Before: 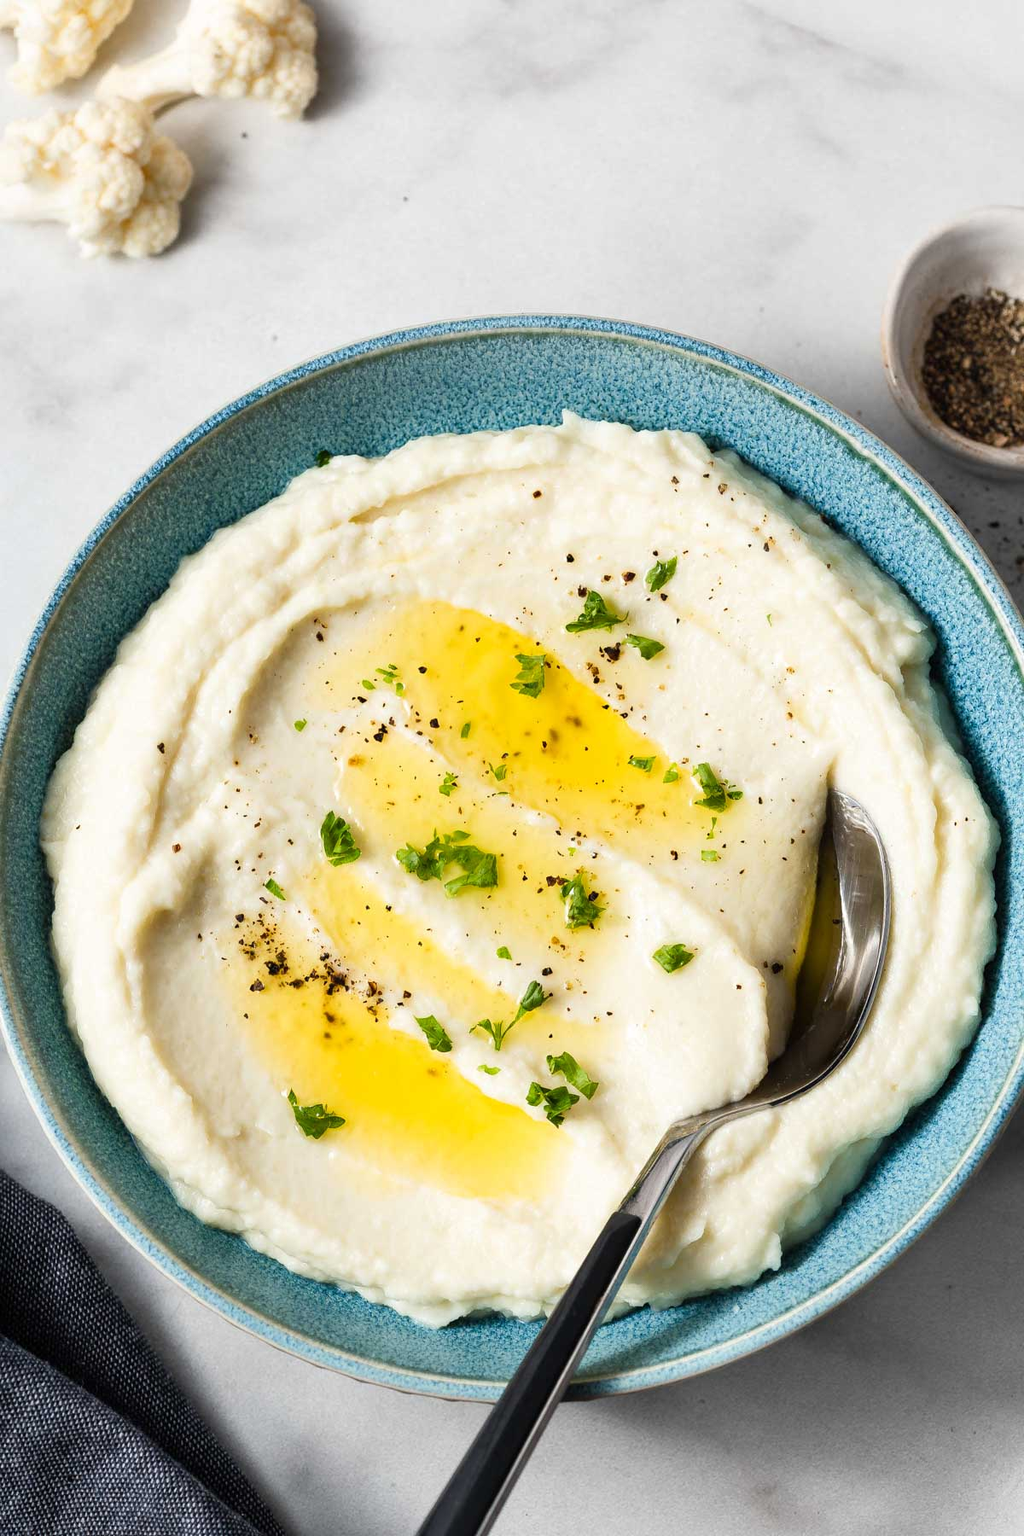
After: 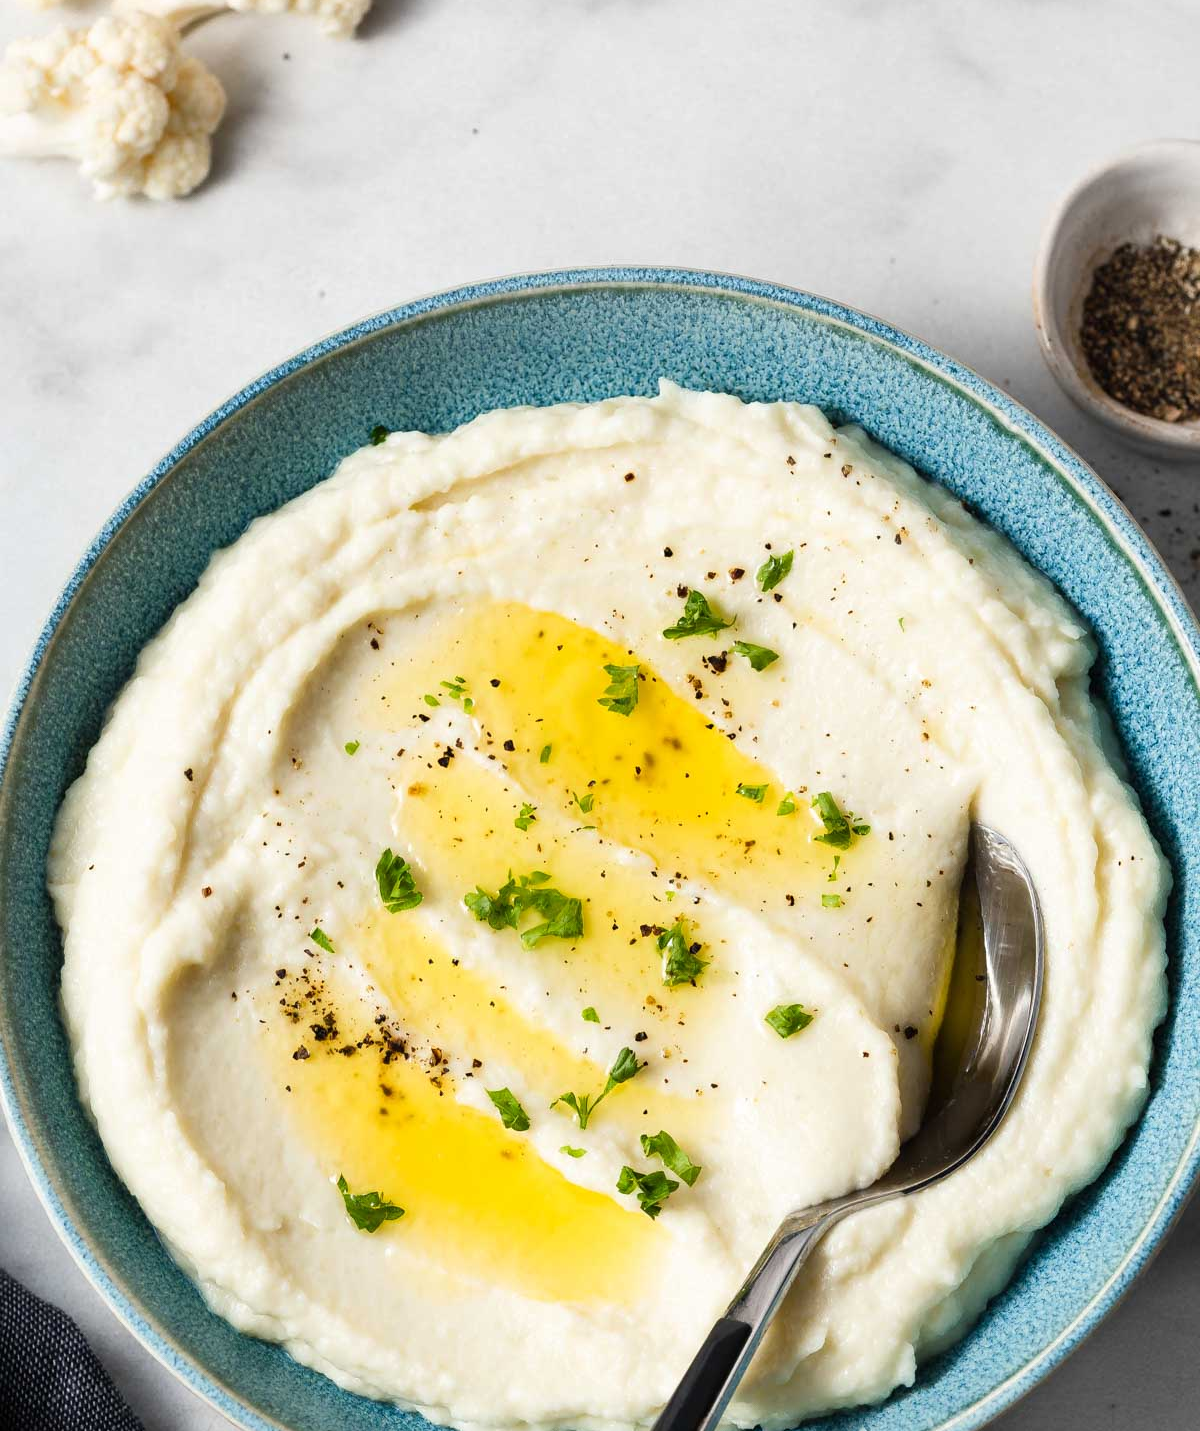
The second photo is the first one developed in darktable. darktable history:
crop and rotate: top 5.67%, bottom 14.812%
